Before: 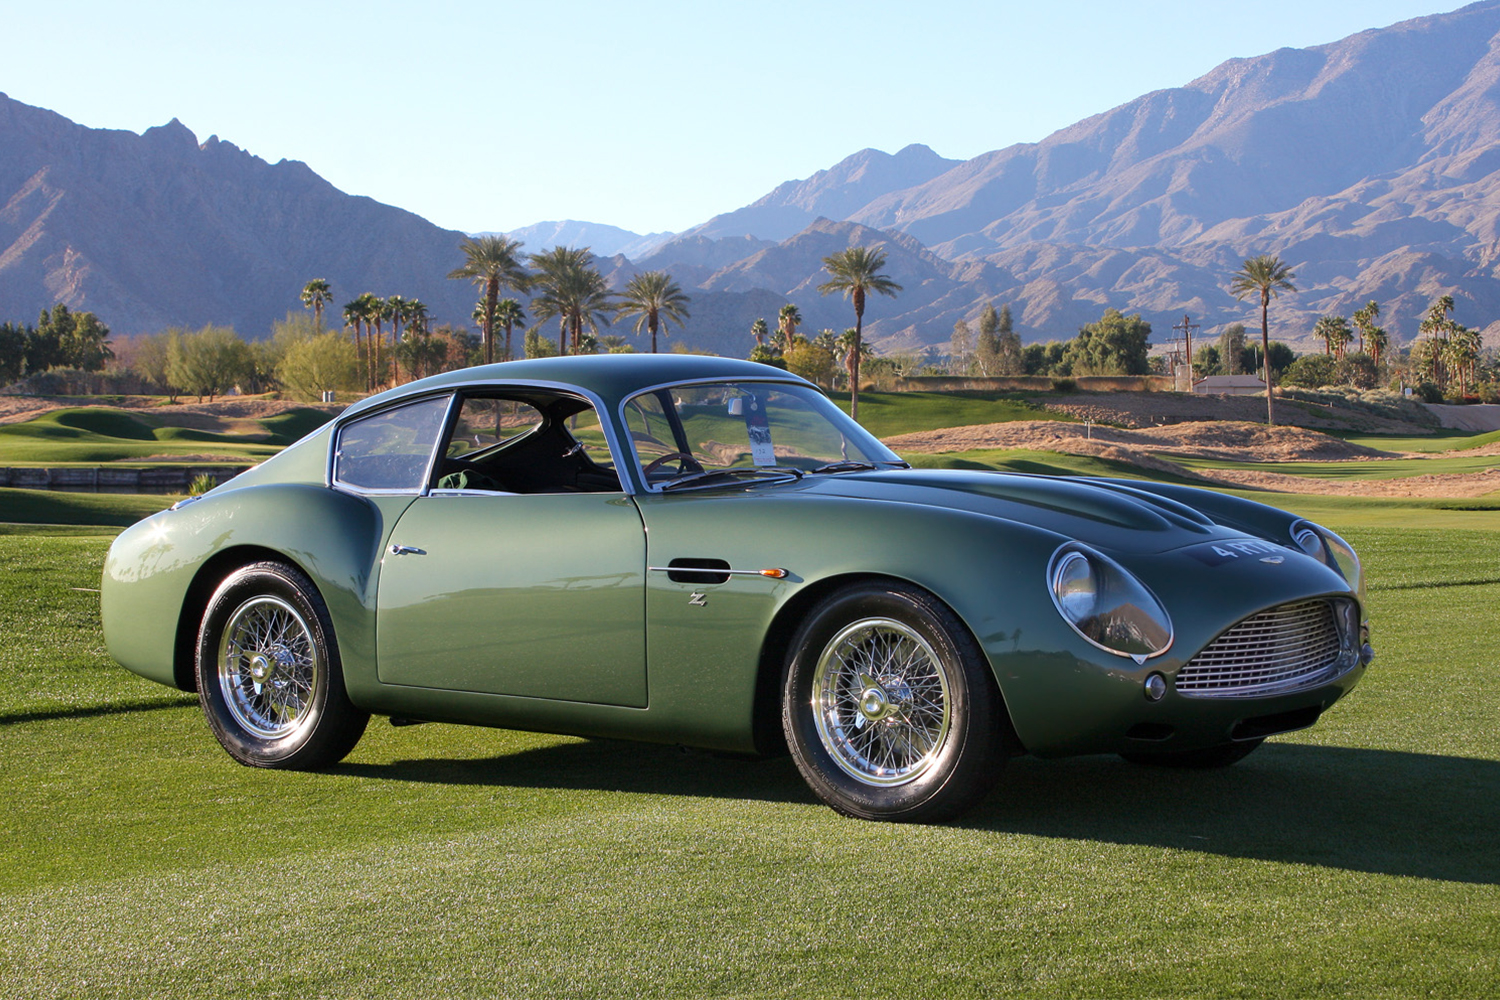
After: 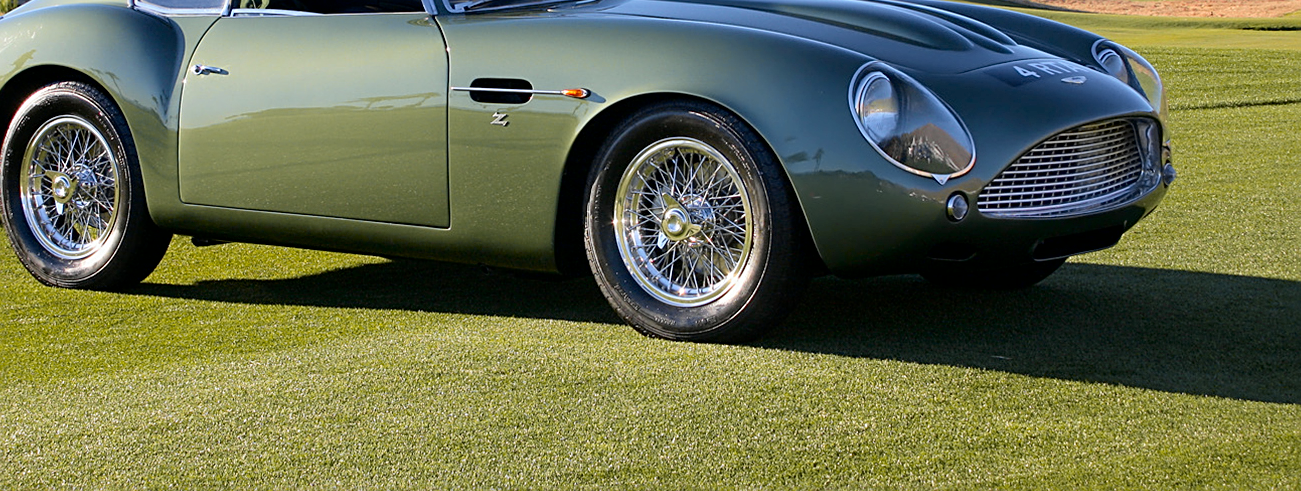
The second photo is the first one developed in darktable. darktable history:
sharpen: on, module defaults
tone curve: curves: ch0 [(0, 0) (0.07, 0.052) (0.23, 0.254) (0.486, 0.53) (0.822, 0.825) (0.994, 0.955)]; ch1 [(0, 0) (0.226, 0.261) (0.379, 0.442) (0.469, 0.472) (0.495, 0.495) (0.514, 0.504) (0.561, 0.568) (0.59, 0.612) (1, 1)]; ch2 [(0, 0) (0.269, 0.299) (0.459, 0.441) (0.498, 0.499) (0.523, 0.52) (0.551, 0.576) (0.629, 0.643) (0.659, 0.681) (0.718, 0.764) (1, 1)], color space Lab, independent channels, preserve colors none
crop and rotate: left 13.258%, top 48.071%, bottom 2.753%
exposure: black level correction 0.002, exposure 0.147 EV, compensate highlight preservation false
